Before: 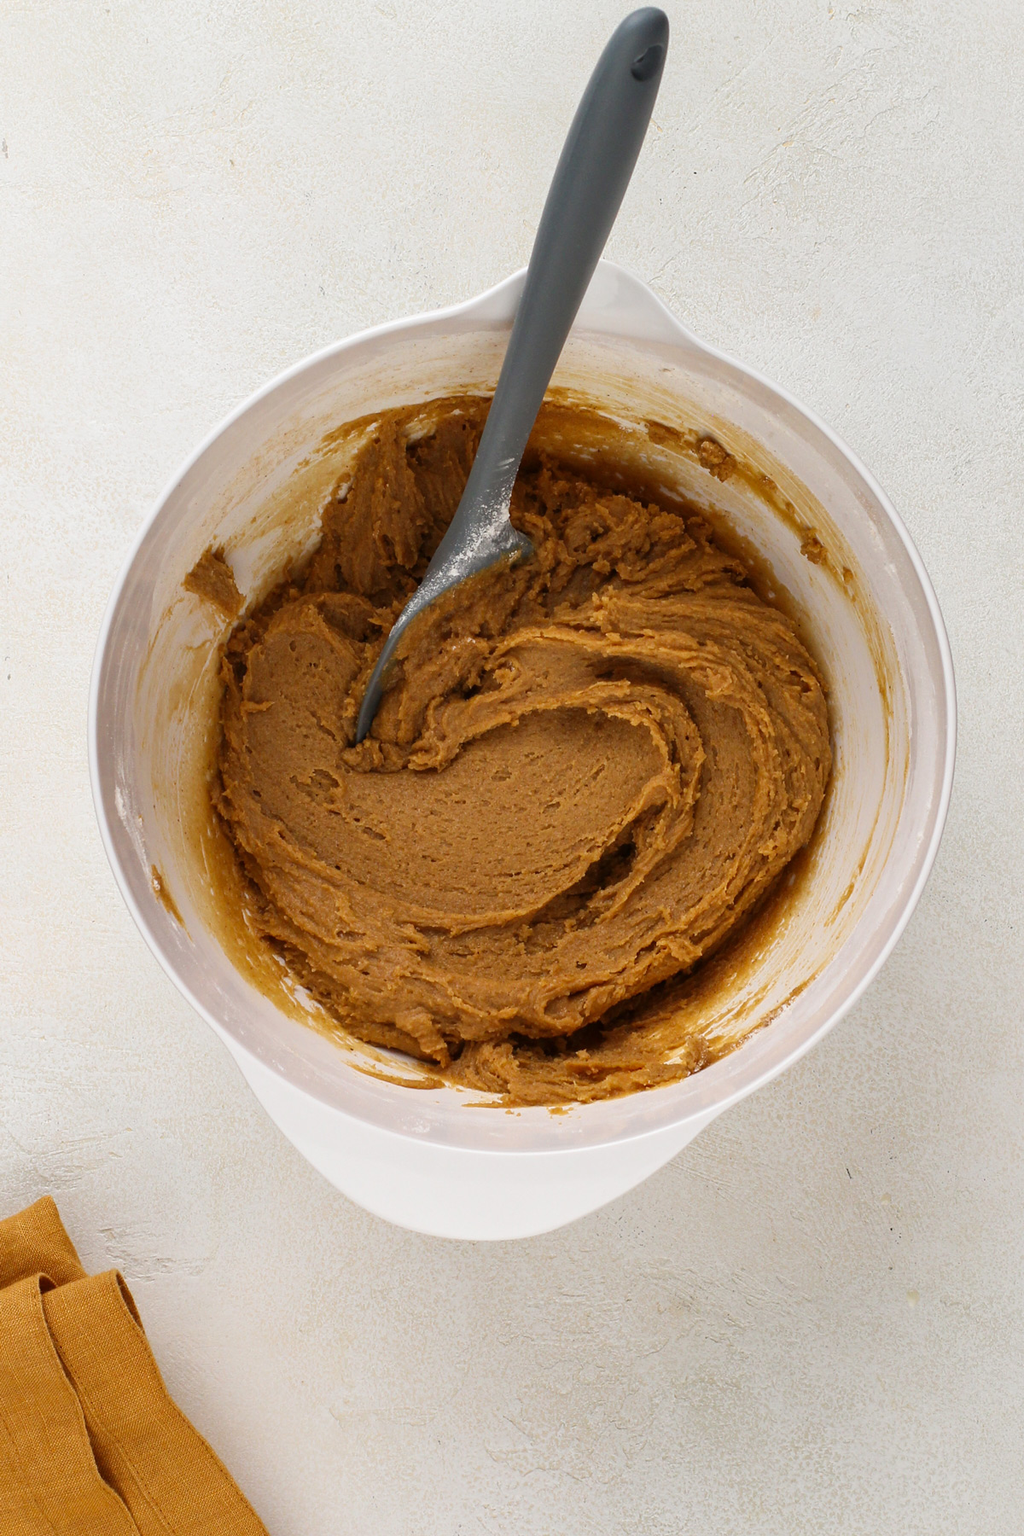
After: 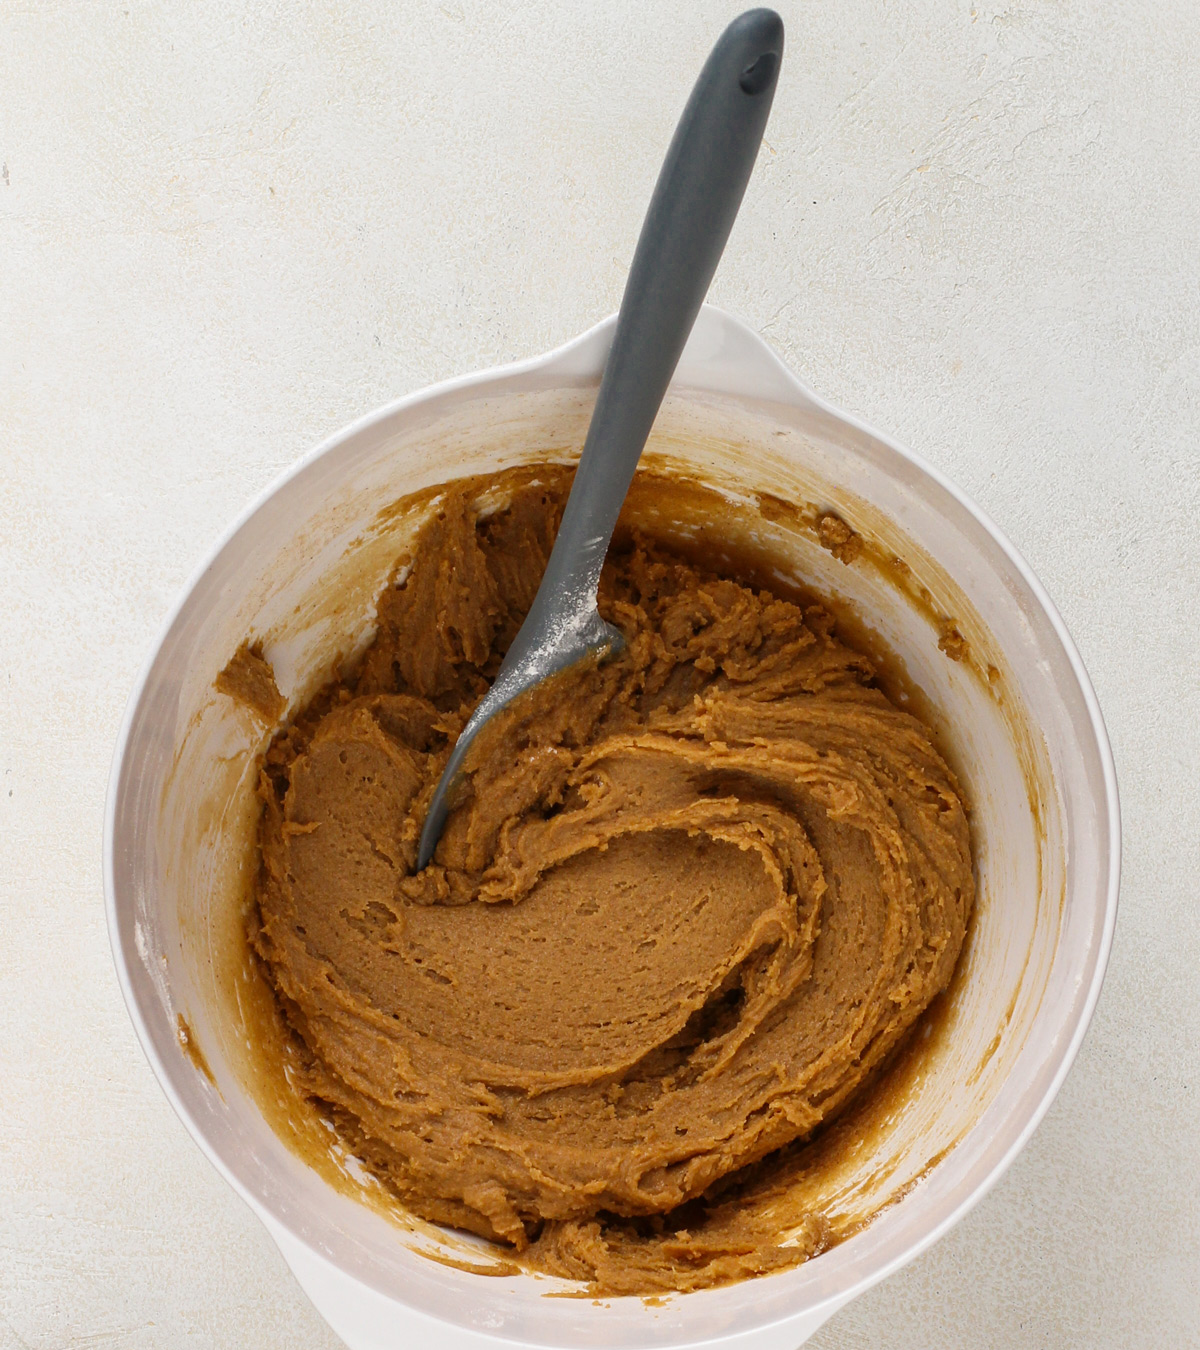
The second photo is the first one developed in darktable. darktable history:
crop: bottom 24.992%
color zones: curves: ch0 [(0, 0.497) (0.143, 0.5) (0.286, 0.5) (0.429, 0.483) (0.571, 0.116) (0.714, -0.006) (0.857, 0.28) (1, 0.497)]
